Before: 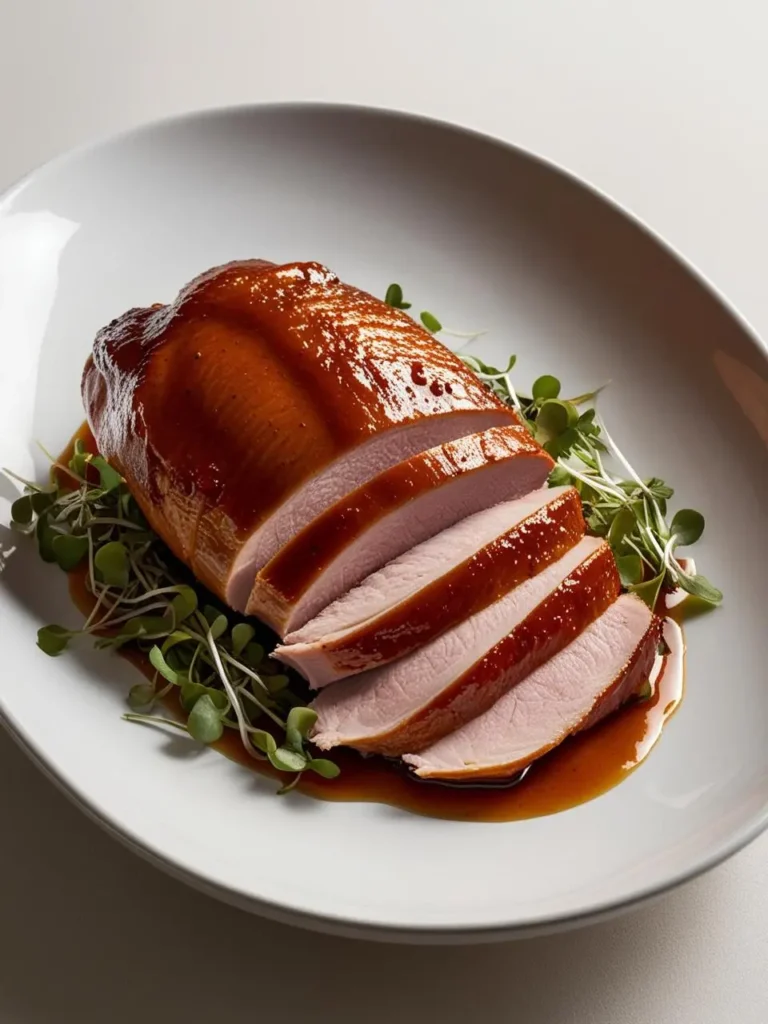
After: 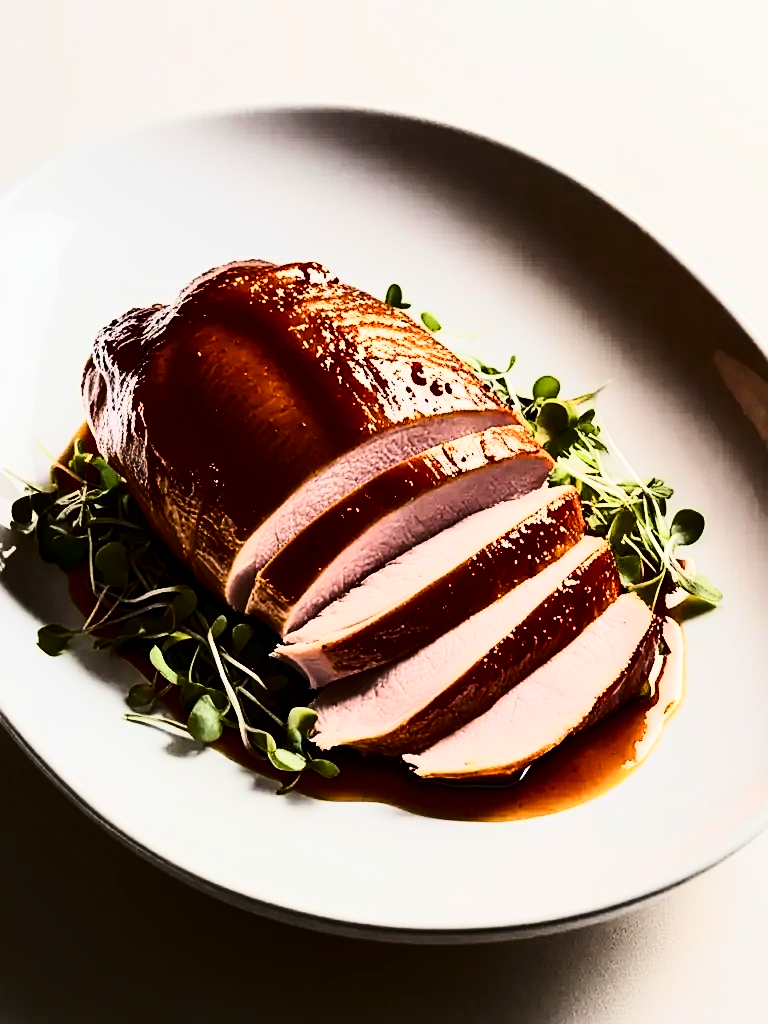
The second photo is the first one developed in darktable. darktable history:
sharpen: on, module defaults
tone curve: curves: ch0 [(0, 0) (0.11, 0.081) (0.256, 0.259) (0.398, 0.475) (0.498, 0.611) (0.65, 0.757) (0.835, 0.883) (1, 0.961)]; ch1 [(0, 0) (0.346, 0.307) (0.408, 0.369) (0.453, 0.457) (0.482, 0.479) (0.502, 0.498) (0.521, 0.51) (0.553, 0.554) (0.618, 0.65) (0.693, 0.727) (1, 1)]; ch2 [(0, 0) (0.366, 0.337) (0.434, 0.46) (0.485, 0.494) (0.5, 0.494) (0.511, 0.508) (0.537, 0.55) (0.579, 0.599) (0.621, 0.693) (1, 1)], color space Lab, linked channels, preserve colors none
contrast brightness saturation: contrast 0.488, saturation -0.084
tone equalizer: -8 EV -0.715 EV, -7 EV -0.71 EV, -6 EV -0.618 EV, -5 EV -0.414 EV, -3 EV 0.396 EV, -2 EV 0.6 EV, -1 EV 0.676 EV, +0 EV 0.754 EV
color balance rgb: perceptual saturation grading › global saturation 8.567%, global vibrance 20%
